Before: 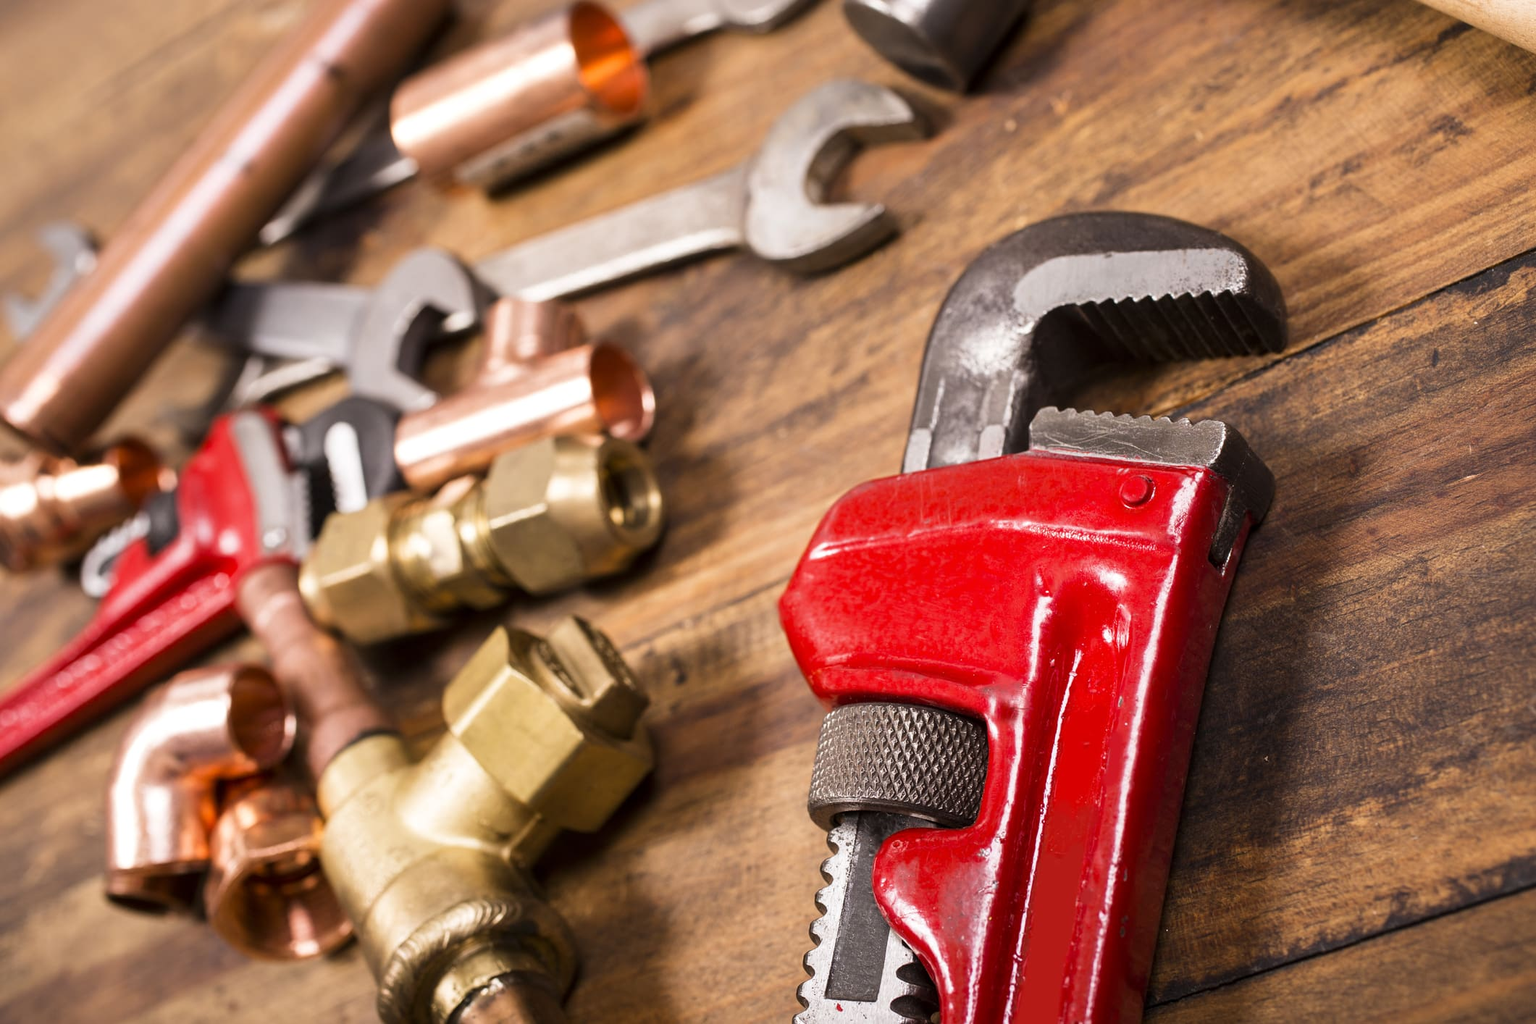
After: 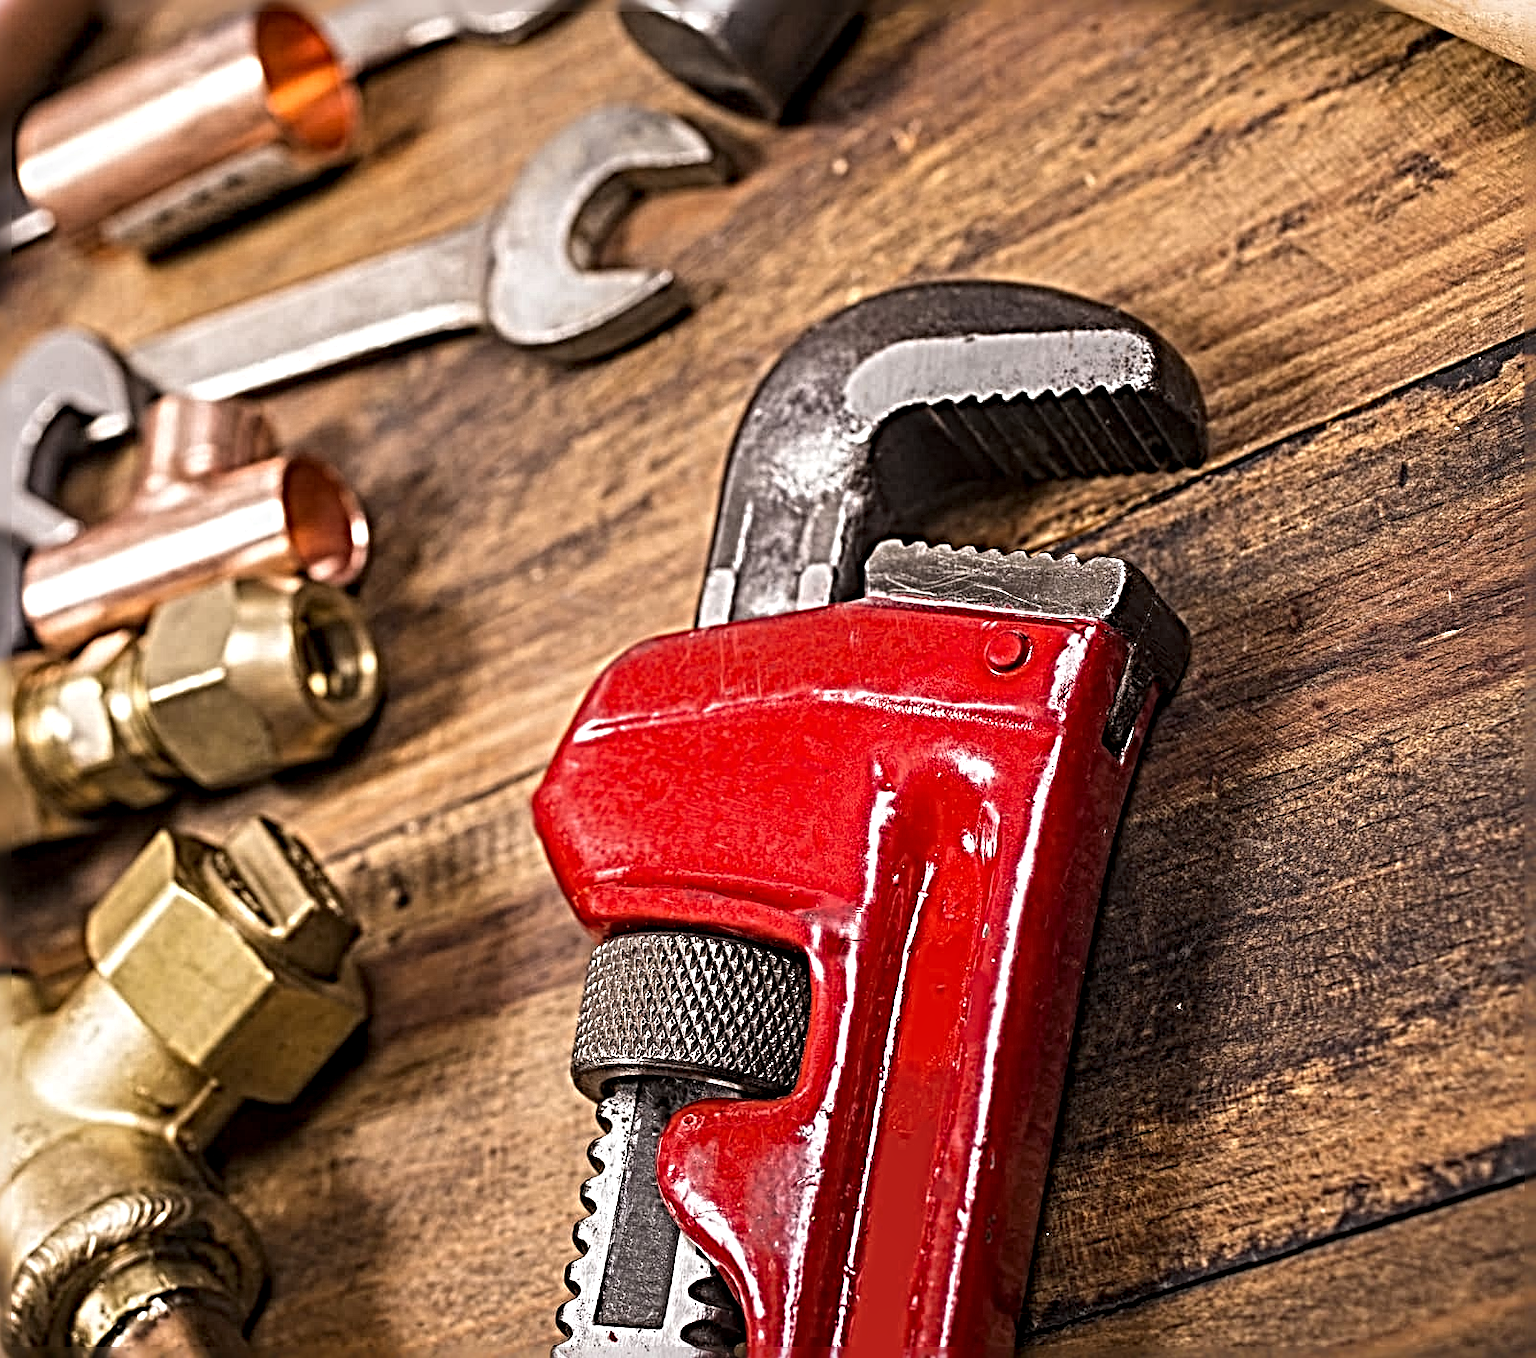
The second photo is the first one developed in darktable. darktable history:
sharpen: radius 6.3, amount 1.8, threshold 0
crop and rotate: left 24.6%
local contrast: on, module defaults
